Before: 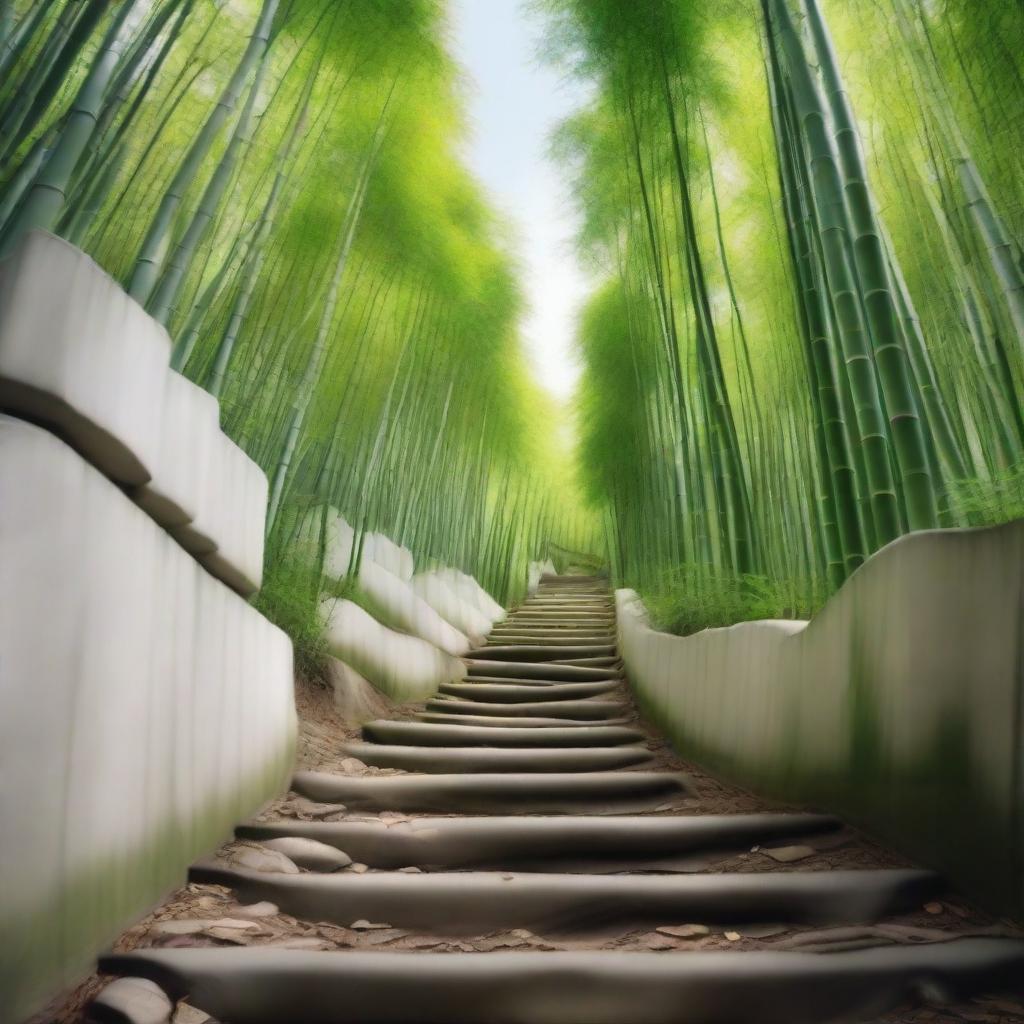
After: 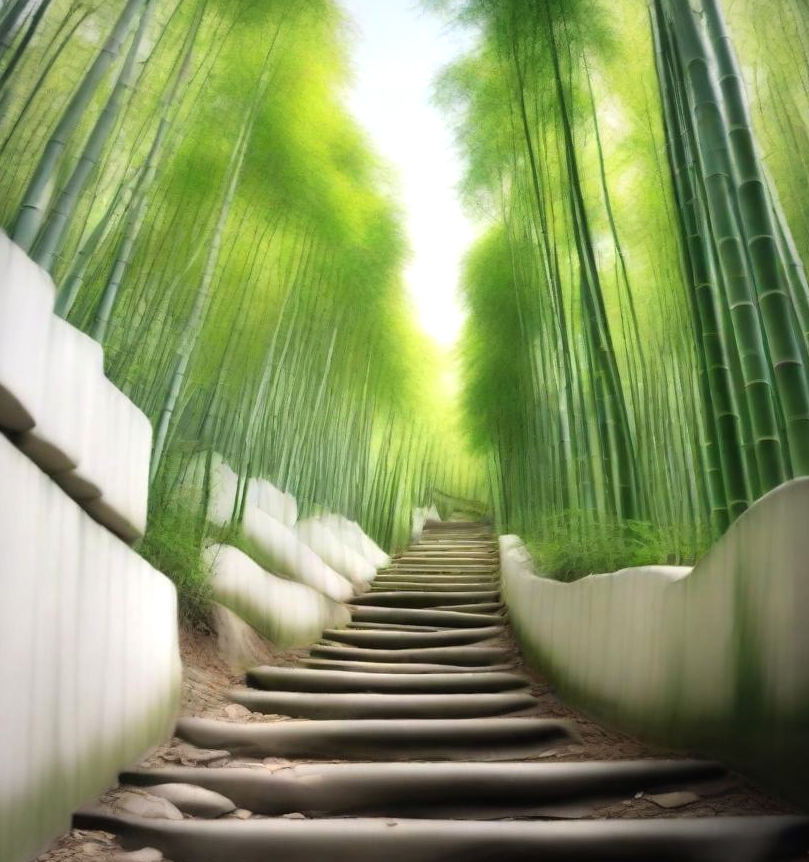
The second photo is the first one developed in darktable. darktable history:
crop: left 11.405%, top 5.294%, right 9.574%, bottom 10.513%
tone equalizer: -8 EV -0.39 EV, -7 EV -0.362 EV, -6 EV -0.324 EV, -5 EV -0.21 EV, -3 EV 0.188 EV, -2 EV 0.342 EV, -1 EV 0.385 EV, +0 EV 0.401 EV
vignetting: fall-off radius 81.61%, brightness -0.414, saturation -0.299, unbound false
